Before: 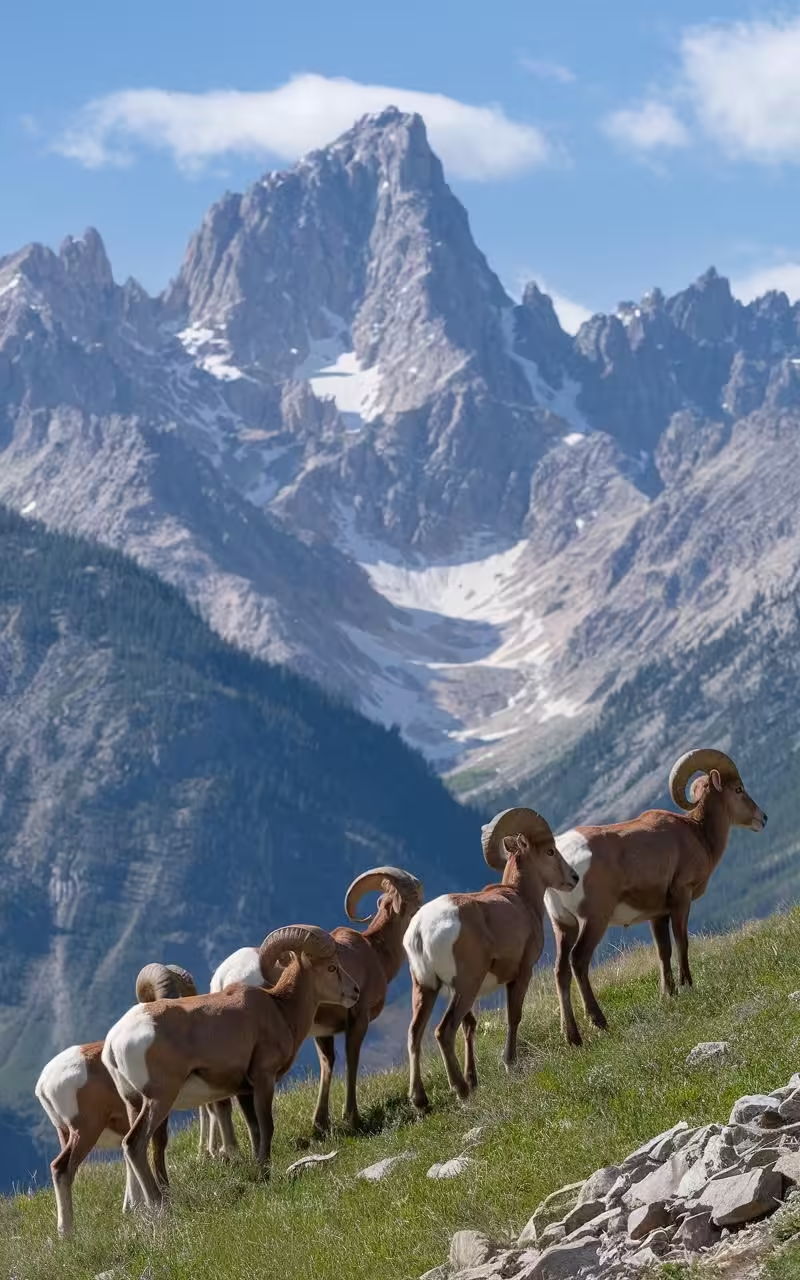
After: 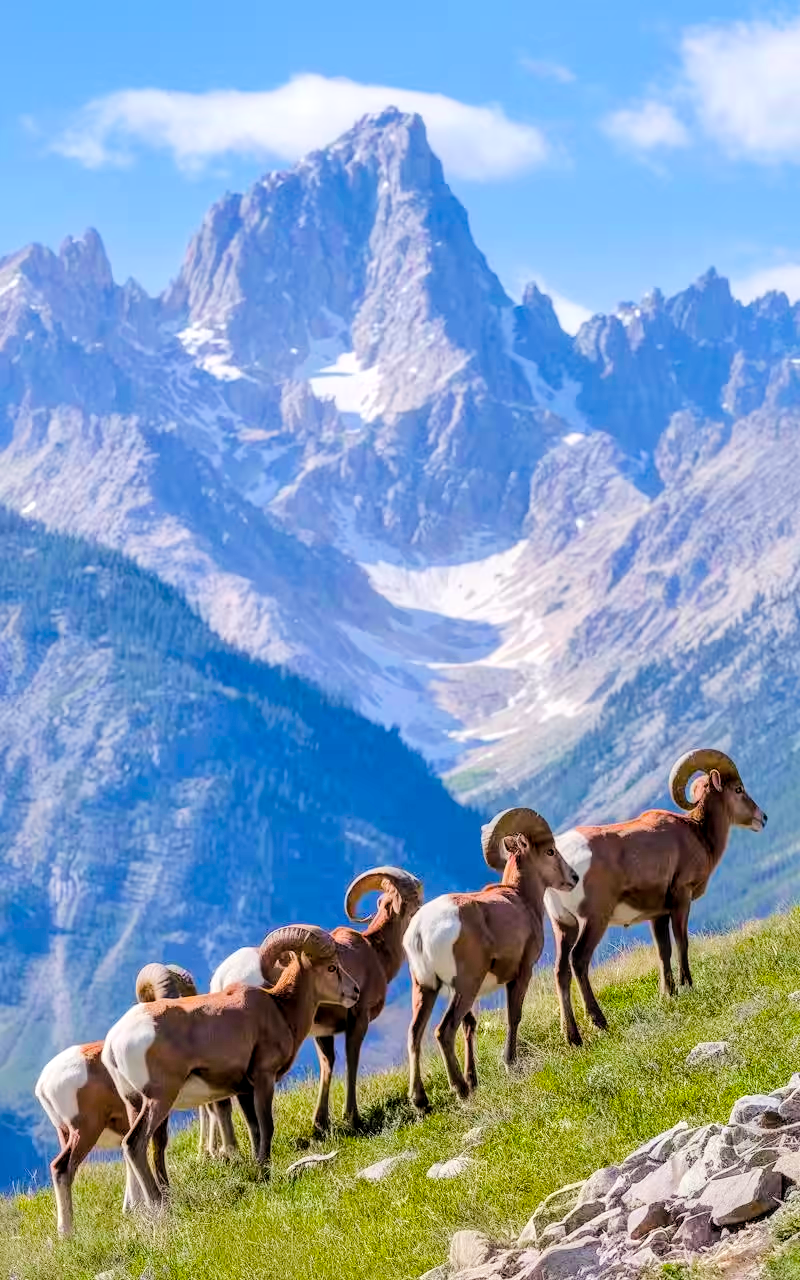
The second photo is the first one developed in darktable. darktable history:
tone curve: curves: ch0 [(0, 0) (0.004, 0) (0.133, 0.071) (0.341, 0.453) (0.839, 0.922) (1, 1)]
local contrast: on, module defaults
shadows and highlights: on, module defaults
contrast brightness saturation: contrast 0.047, brightness 0.064, saturation 0.013
color balance rgb: shadows lift › chroma 3.115%, shadows lift › hue 280.82°, highlights gain › chroma 0.254%, highlights gain › hue 330.73°, perceptual saturation grading › global saturation 20%, perceptual saturation grading › highlights -25.499%, perceptual saturation grading › shadows 49.639%, global vibrance 20%
